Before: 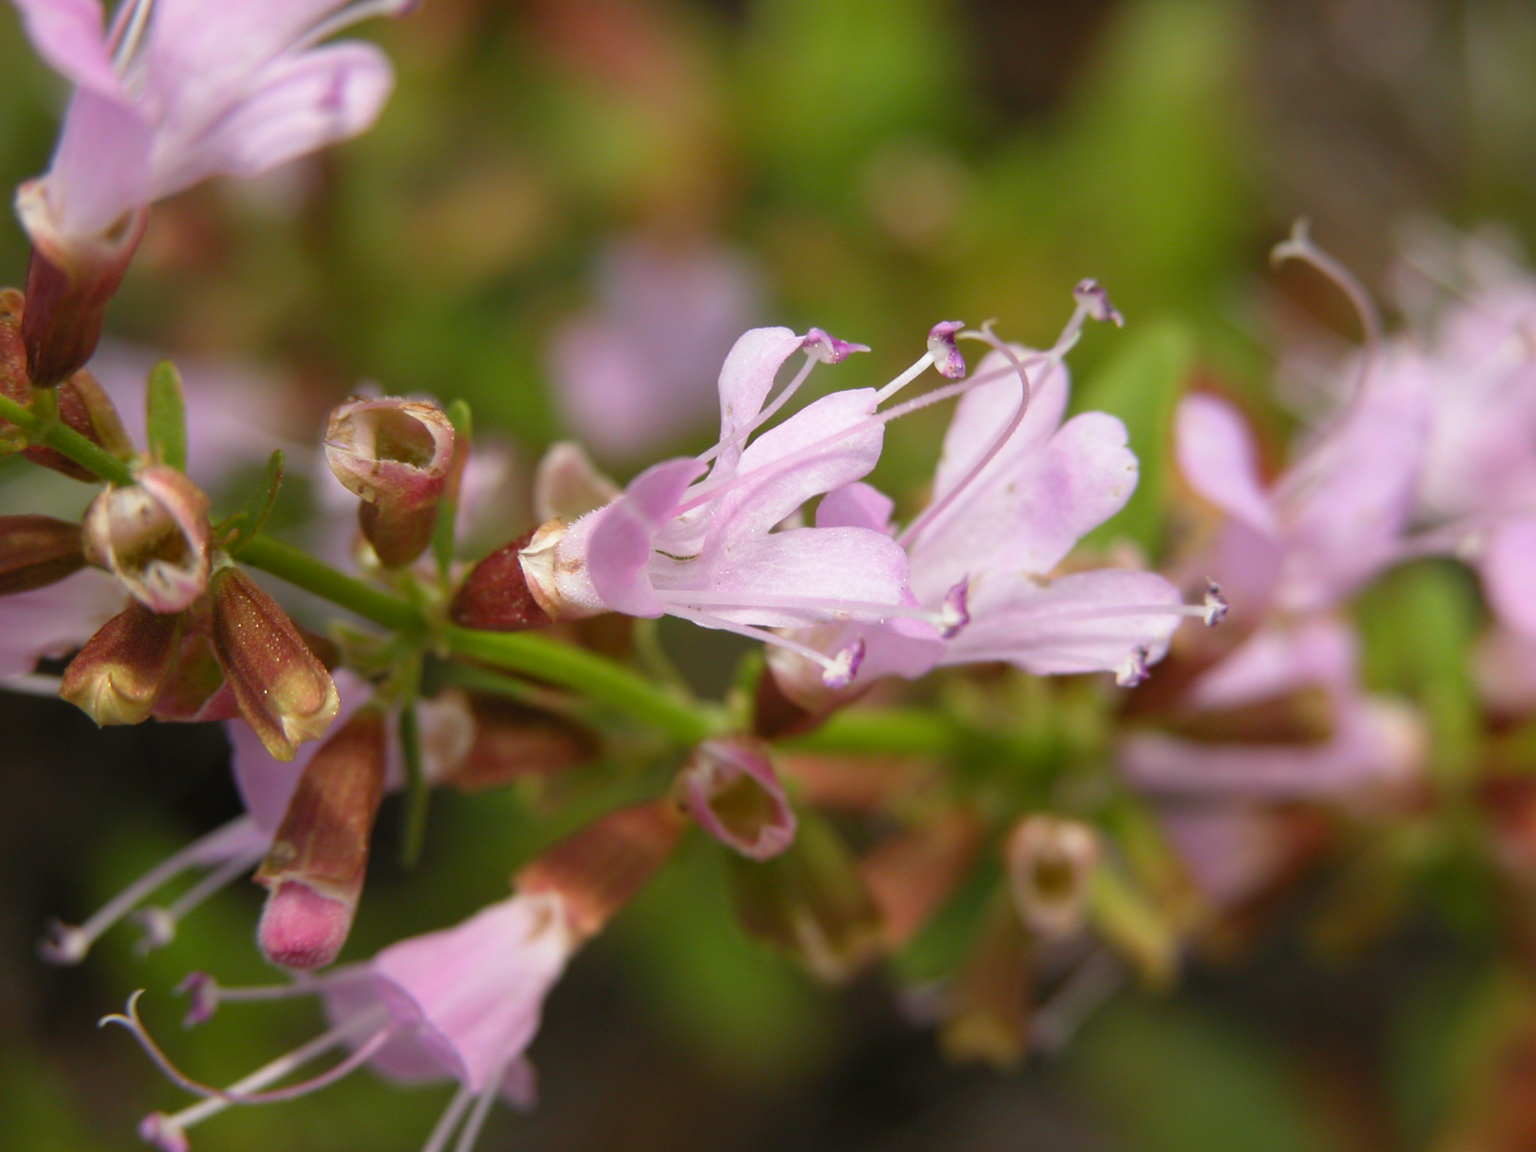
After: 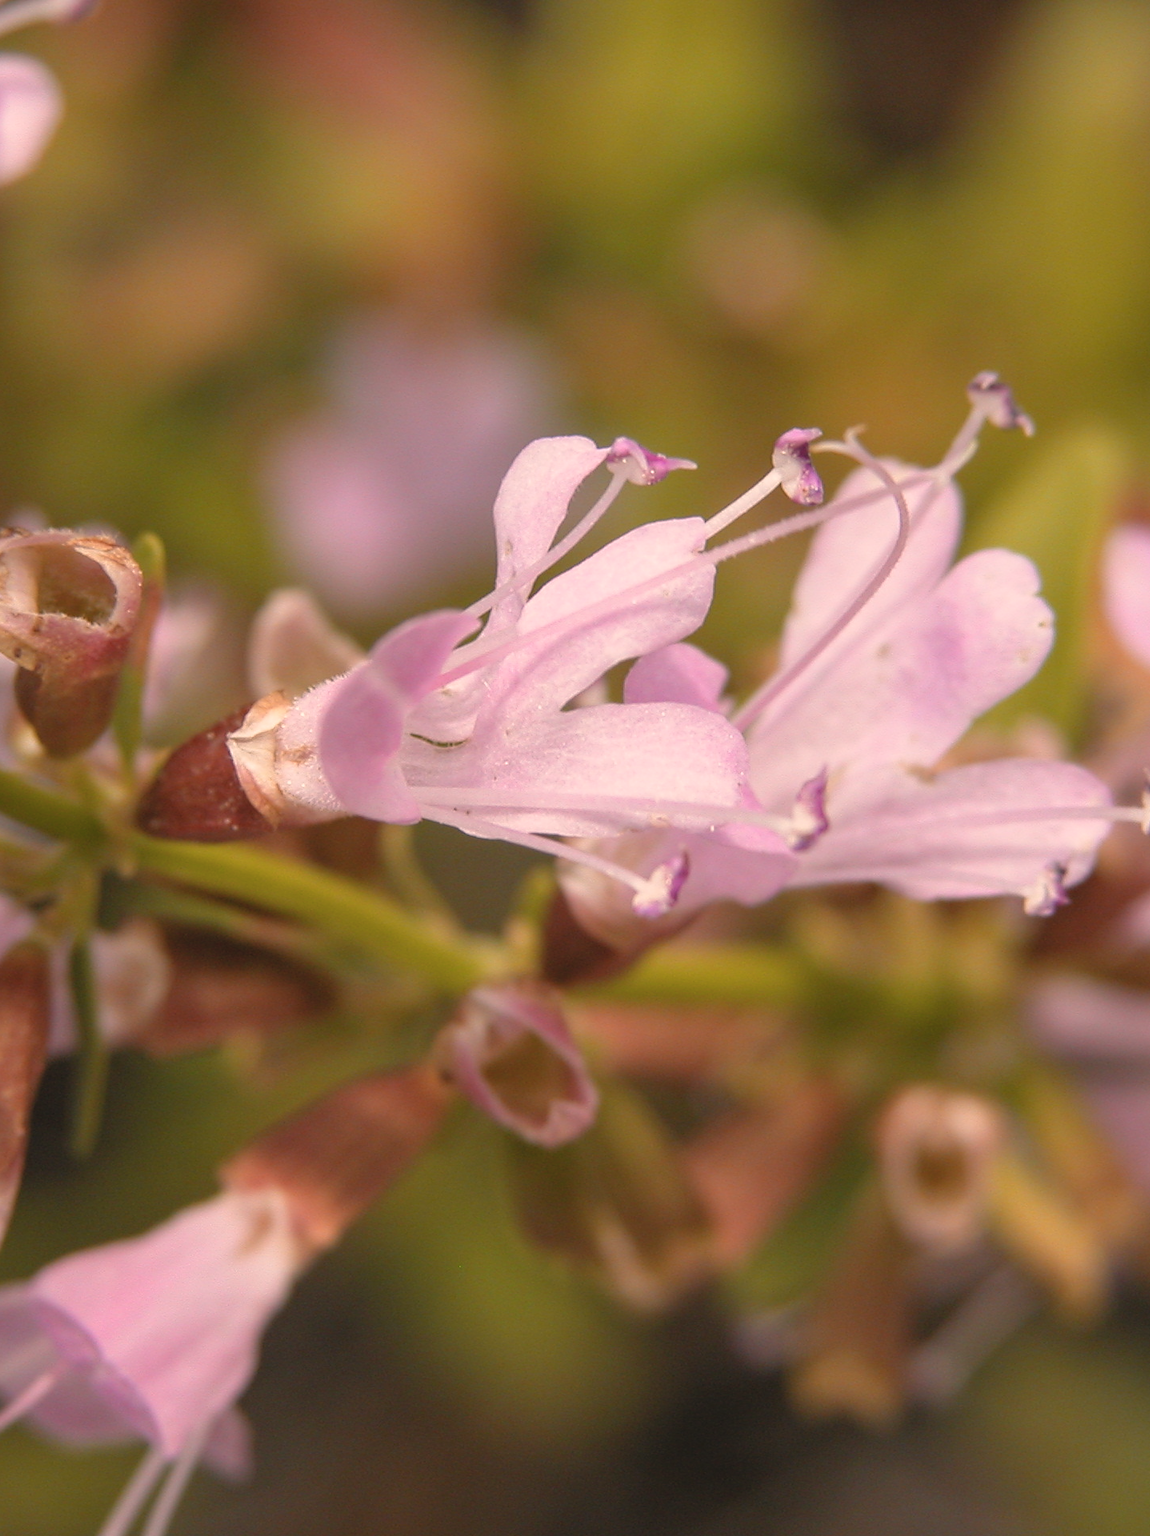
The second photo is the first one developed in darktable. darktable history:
crop and rotate: left 22.663%, right 21.151%
contrast brightness saturation: contrast -0.136, brightness 0.051, saturation -0.124
color correction: highlights a* 11.5, highlights b* 11.79
haze removal: strength 0.022, distance 0.256, compatibility mode true, adaptive false
sharpen: amount 0.211
local contrast: on, module defaults
color zones: curves: ch1 [(0, 0.455) (0.063, 0.455) (0.286, 0.495) (0.429, 0.5) (0.571, 0.5) (0.714, 0.5) (0.857, 0.5) (1, 0.455)]; ch2 [(0, 0.532) (0.063, 0.521) (0.233, 0.447) (0.429, 0.489) (0.571, 0.5) (0.714, 0.5) (0.857, 0.5) (1, 0.532)]
